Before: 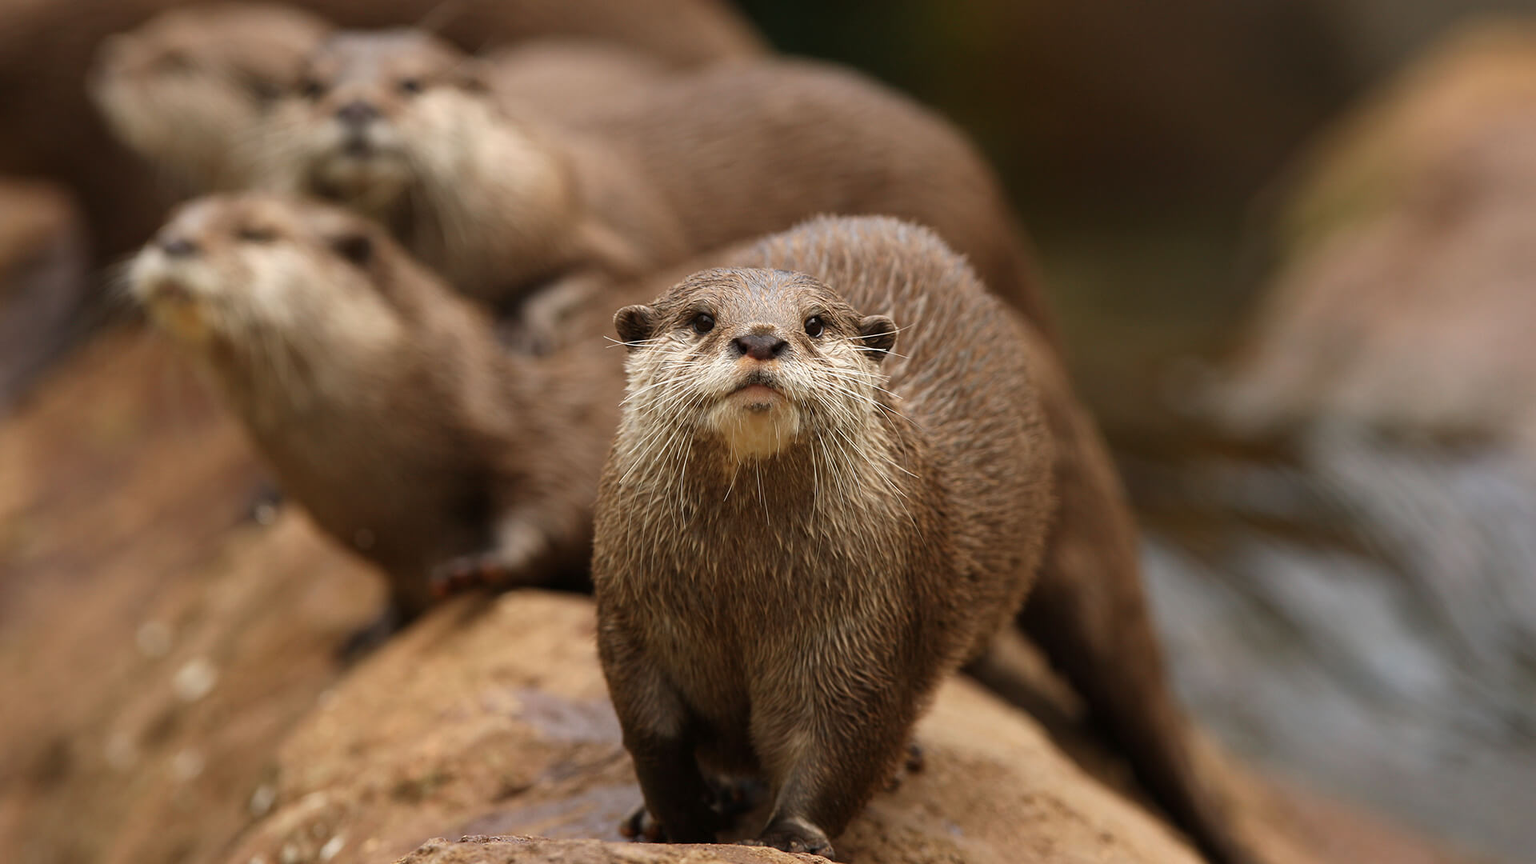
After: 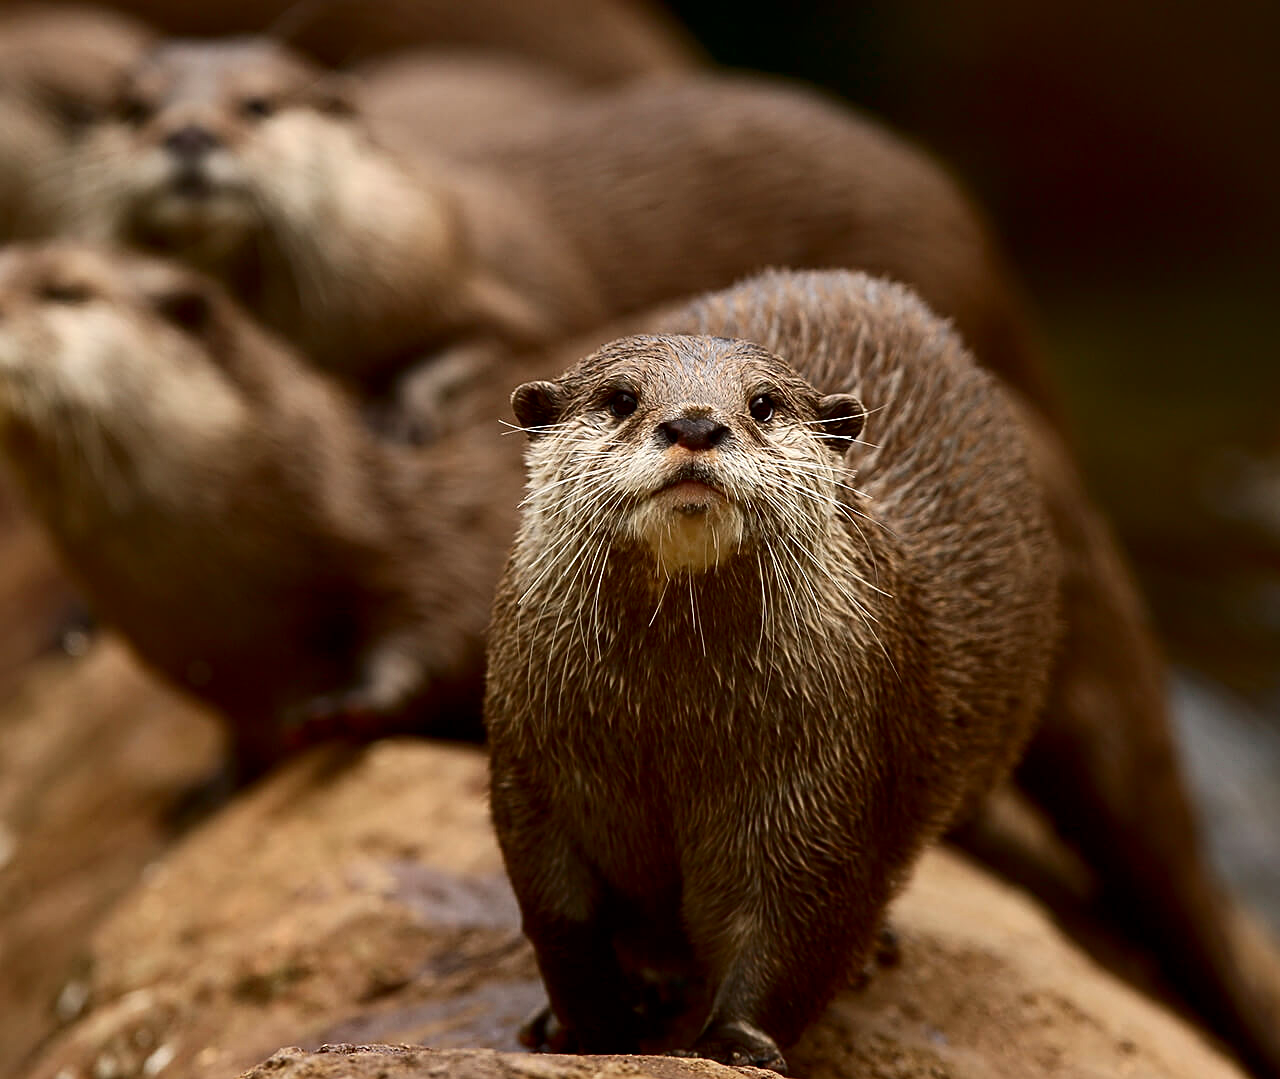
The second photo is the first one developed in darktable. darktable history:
color zones: curves: ch0 [(0.25, 0.5) (0.347, 0.092) (0.75, 0.5)]; ch1 [(0.25, 0.5) (0.33, 0.51) (0.75, 0.5)]
crop and rotate: left 13.345%, right 19.959%
exposure: black level correction 0.005, exposure 0.001 EV, compensate highlight preservation false
contrast brightness saturation: contrast 0.197, brightness -0.11, saturation 0.097
sharpen: on, module defaults
